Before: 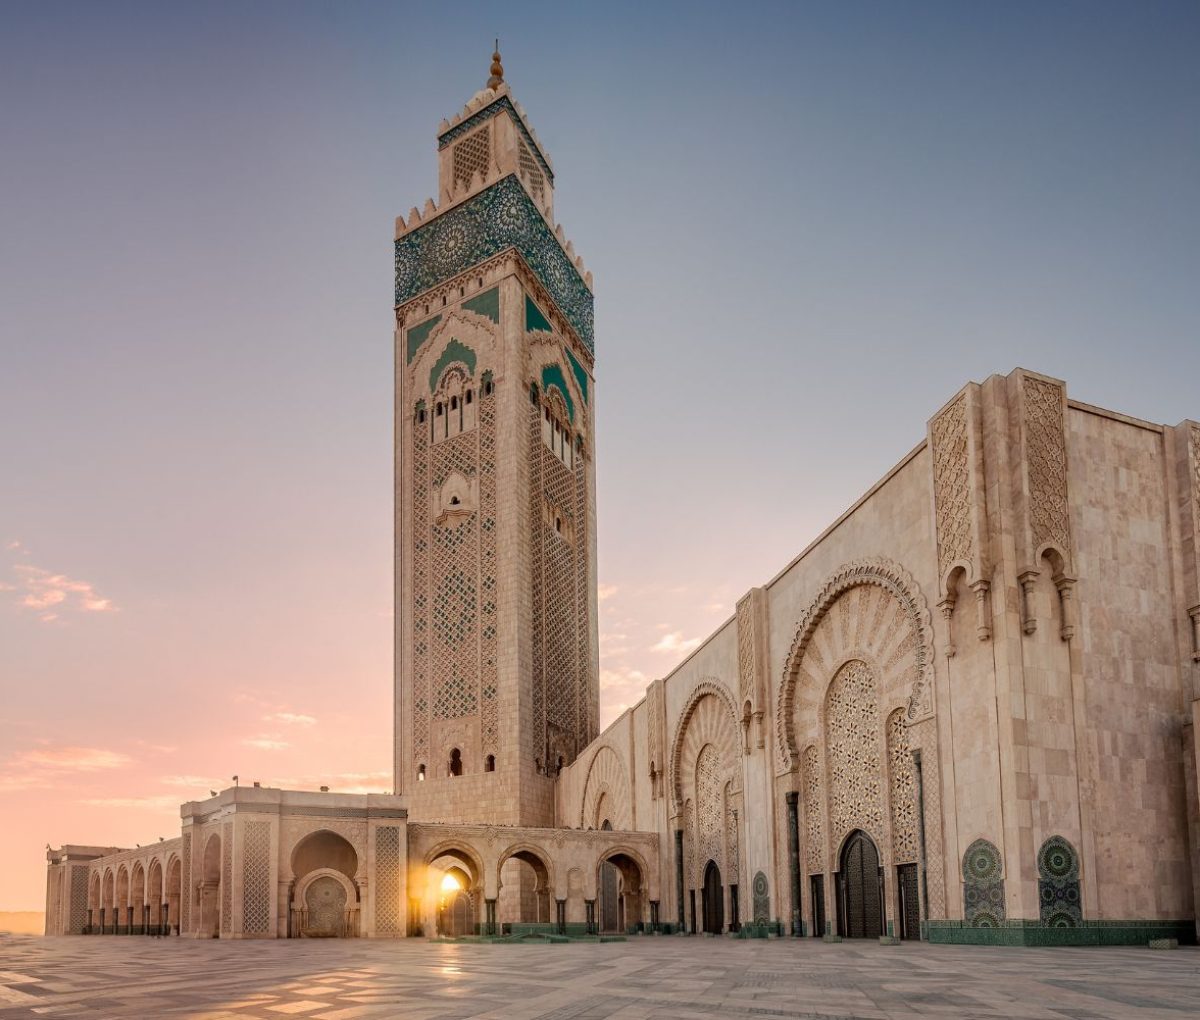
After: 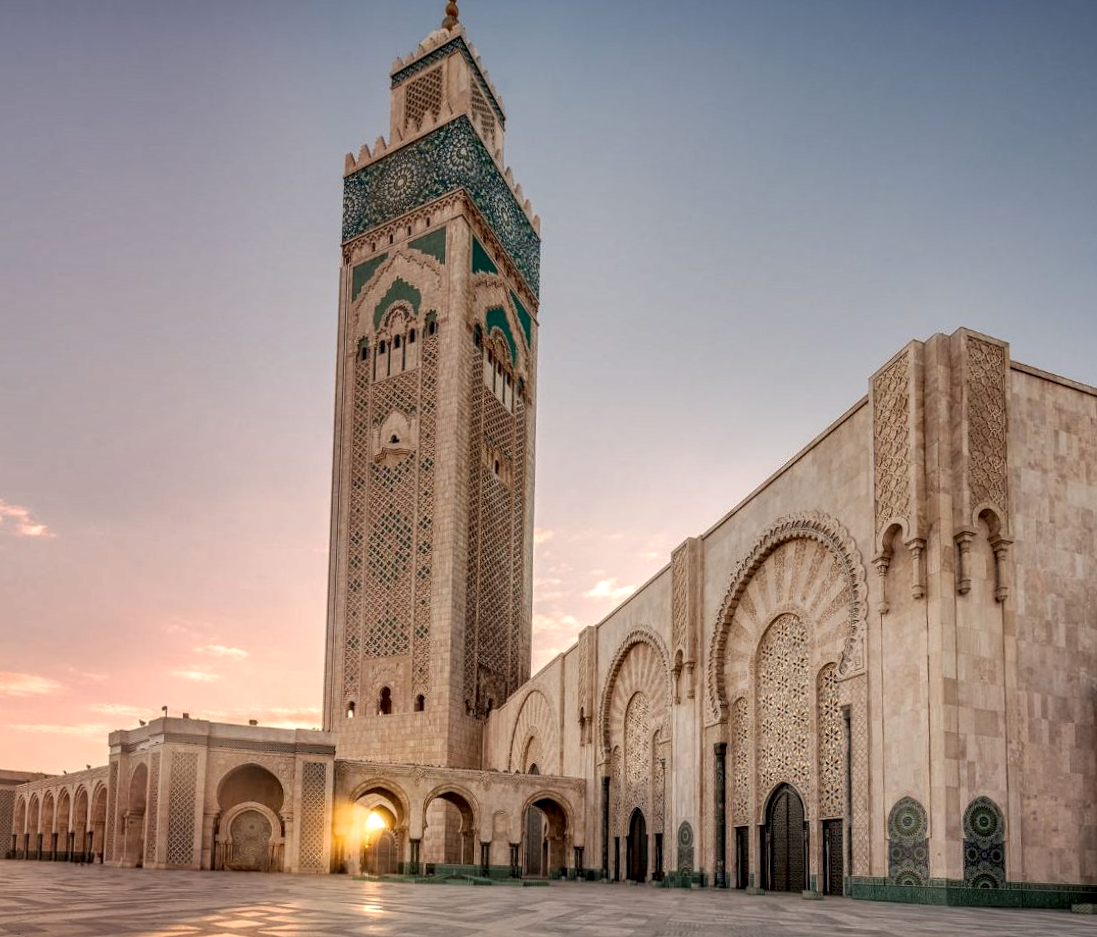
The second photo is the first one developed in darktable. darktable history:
shadows and highlights: radius 171.28, shadows 26.97, white point adjustment 3.14, highlights -68.34, soften with gaussian
crop and rotate: angle -2.13°, left 3.166%, top 3.666%, right 1.448%, bottom 0.514%
local contrast: detail 130%
